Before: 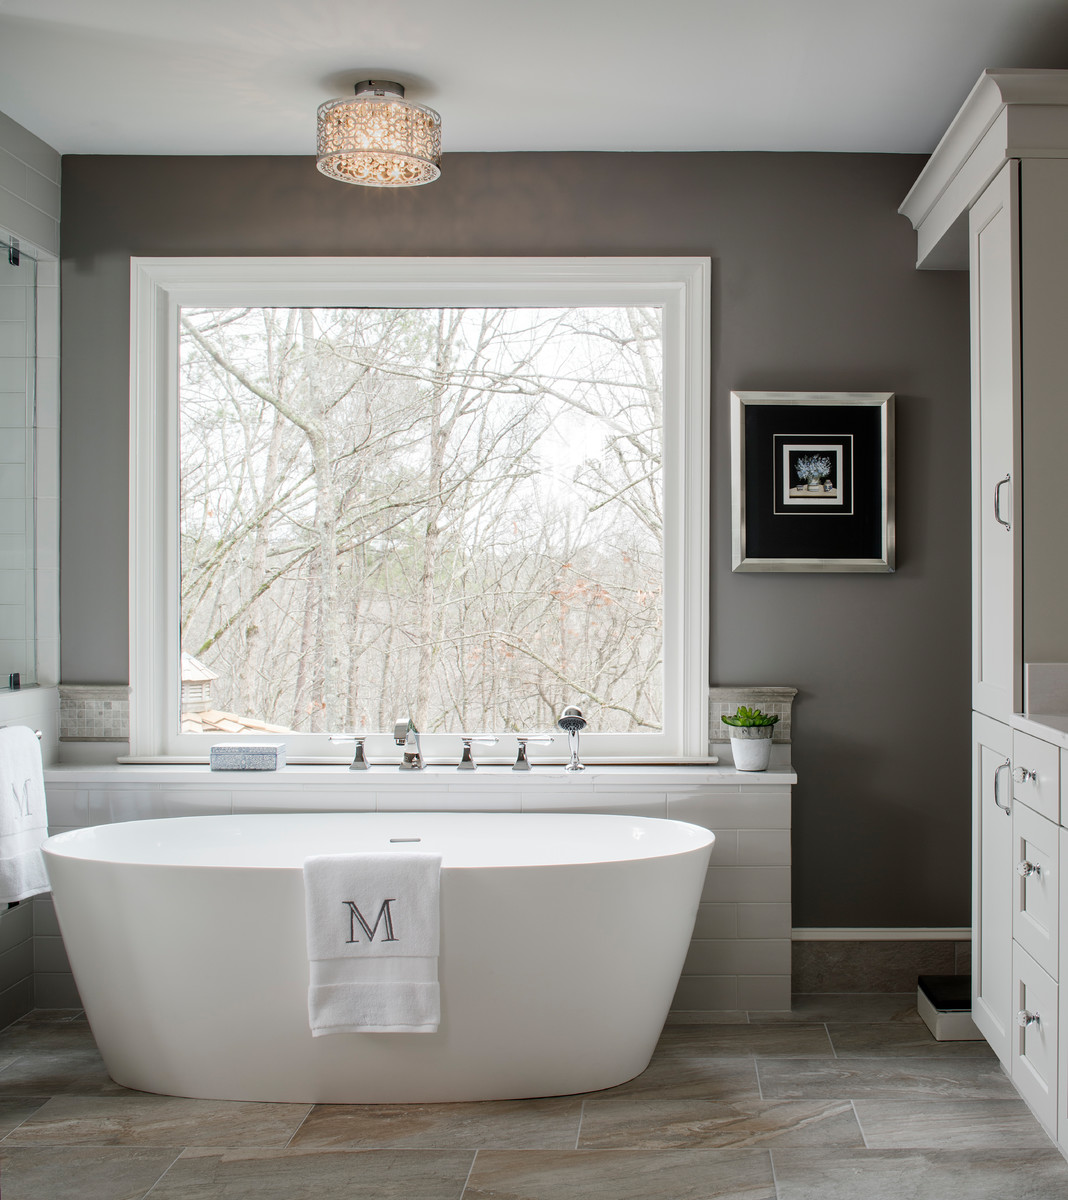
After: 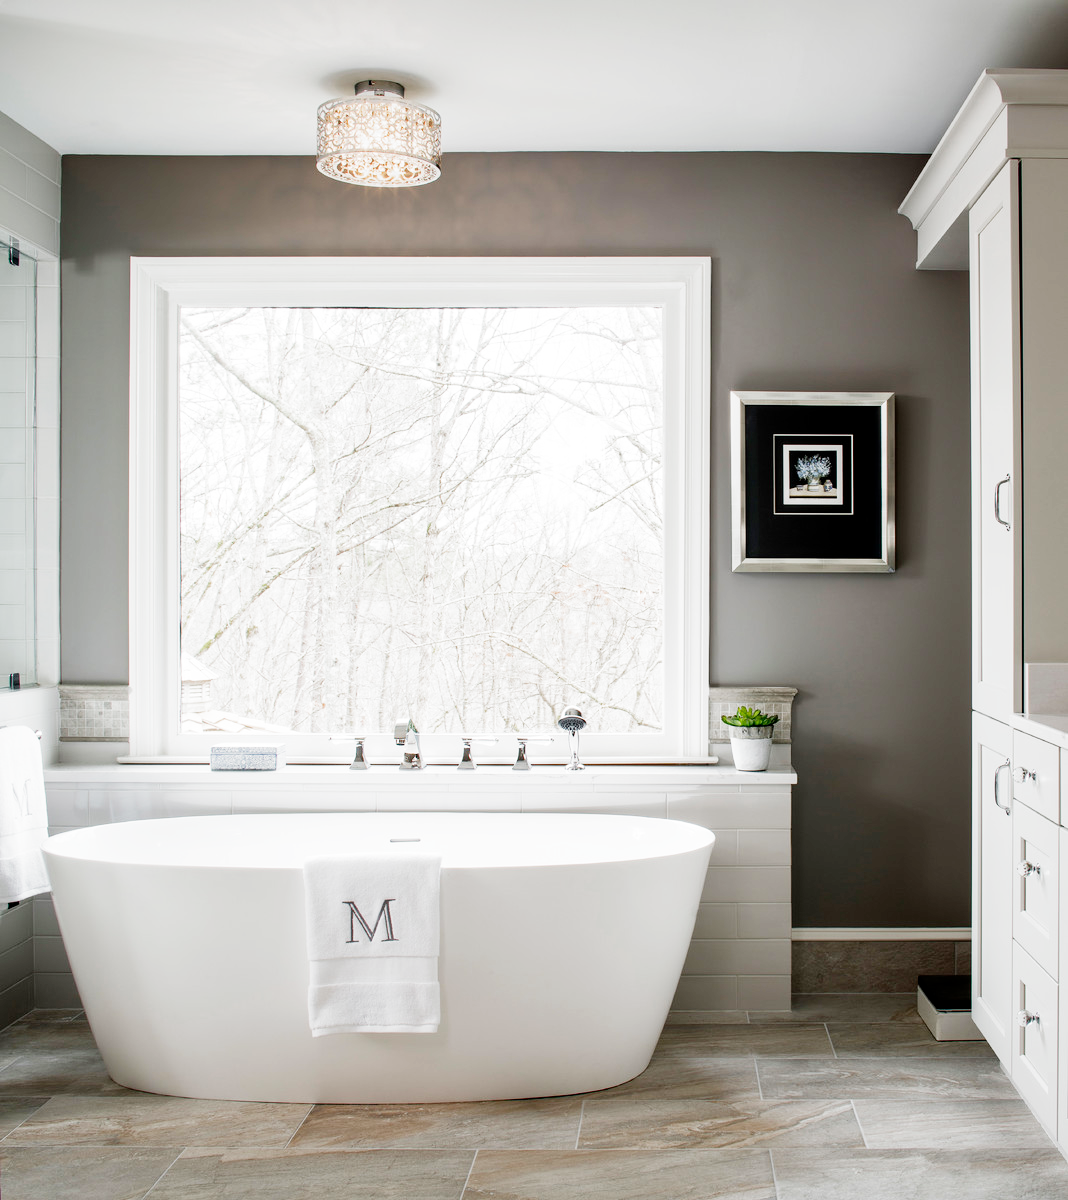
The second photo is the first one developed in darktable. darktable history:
filmic rgb: middle gray luminance 9.23%, black relative exposure -10.55 EV, white relative exposure 3.45 EV, threshold 6 EV, target black luminance 0%, hardness 5.98, latitude 59.69%, contrast 1.087, highlights saturation mix 5%, shadows ↔ highlights balance 29.23%, add noise in highlights 0, preserve chrominance no, color science v3 (2019), use custom middle-gray values true, iterations of high-quality reconstruction 0, contrast in highlights soft, enable highlight reconstruction true
